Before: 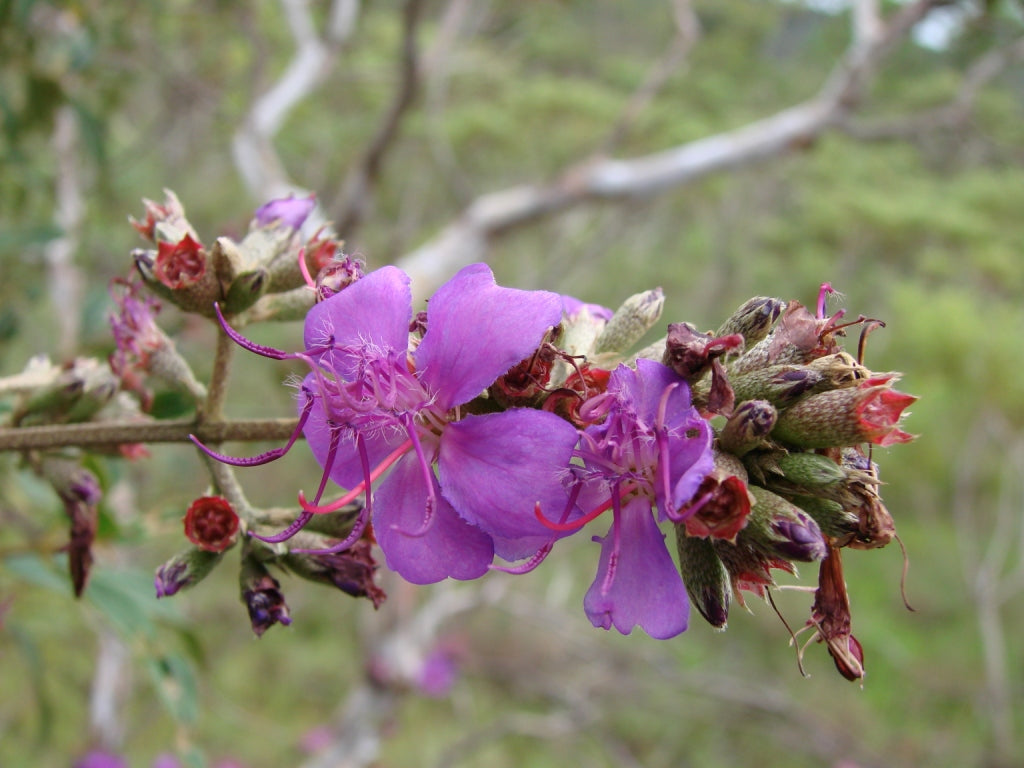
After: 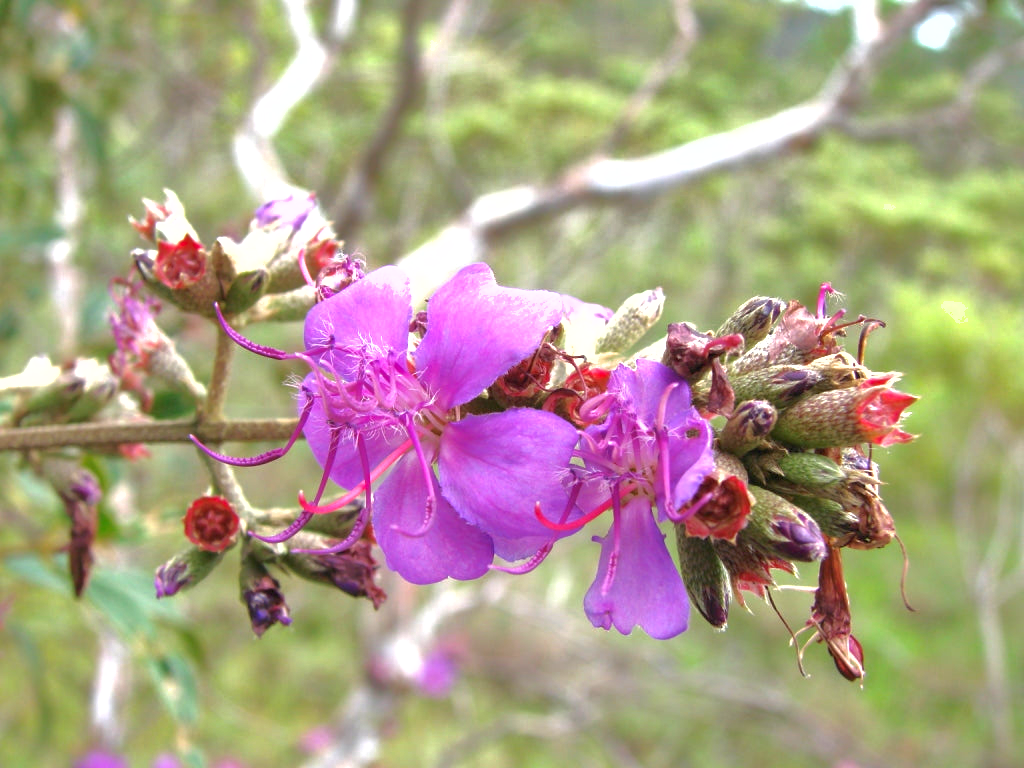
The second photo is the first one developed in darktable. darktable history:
shadows and highlights: shadows 40, highlights -60
exposure: exposure 1.15 EV, compensate highlight preservation false
